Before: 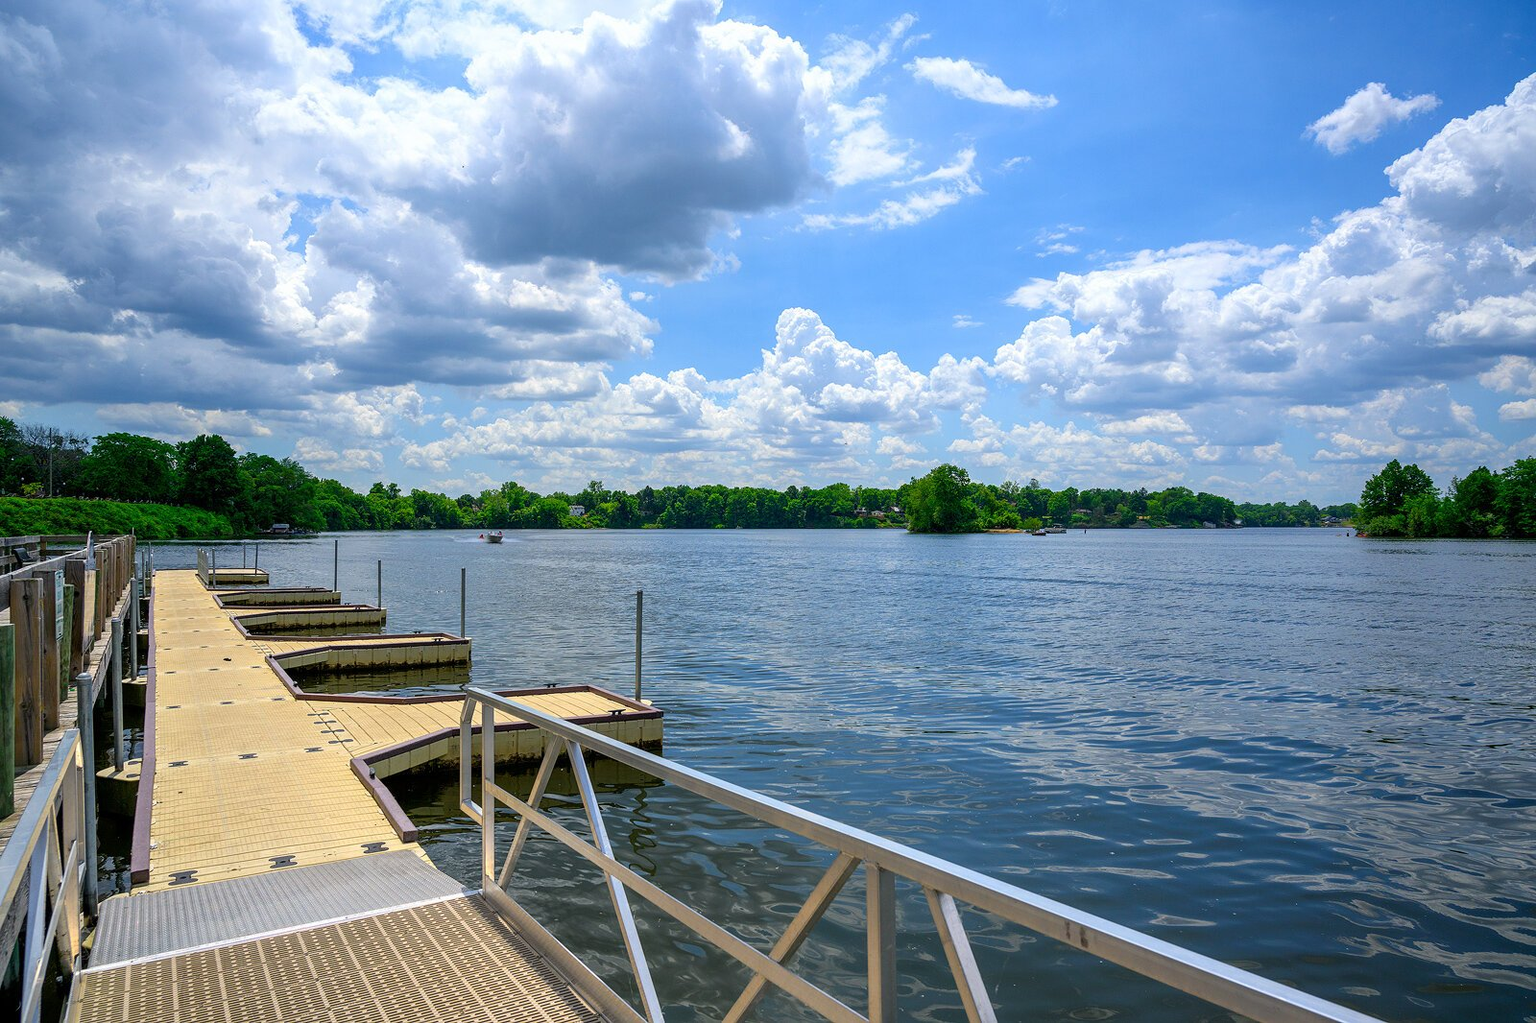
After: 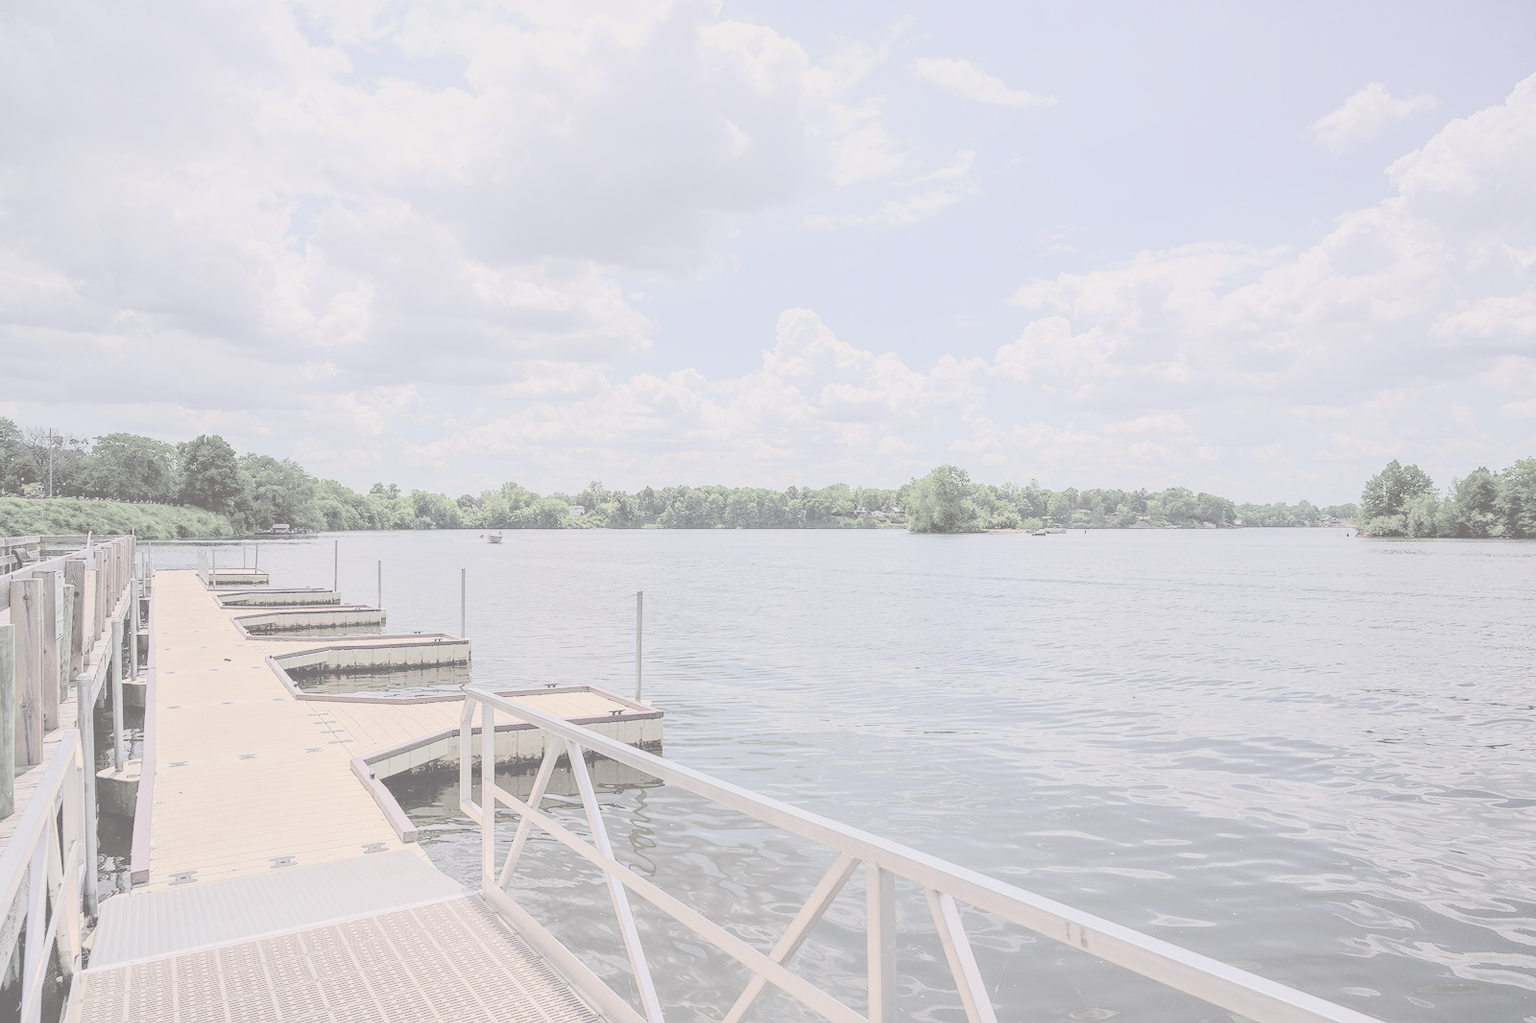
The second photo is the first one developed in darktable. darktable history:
exposure: exposure 1.16 EV, compensate exposure bias true, compensate highlight preservation false
tone curve: curves: ch0 [(0, 0.032) (0.094, 0.08) (0.265, 0.208) (0.41, 0.417) (0.498, 0.496) (0.638, 0.673) (0.819, 0.841) (0.96, 0.899)]; ch1 [(0, 0) (0.161, 0.092) (0.37, 0.302) (0.417, 0.434) (0.495, 0.504) (0.576, 0.589) (0.725, 0.765) (1, 1)]; ch2 [(0, 0) (0.352, 0.403) (0.45, 0.469) (0.521, 0.515) (0.59, 0.579) (1, 1)], color space Lab, independent channels, preserve colors none
contrast brightness saturation: contrast -0.32, brightness 0.75, saturation -0.78
